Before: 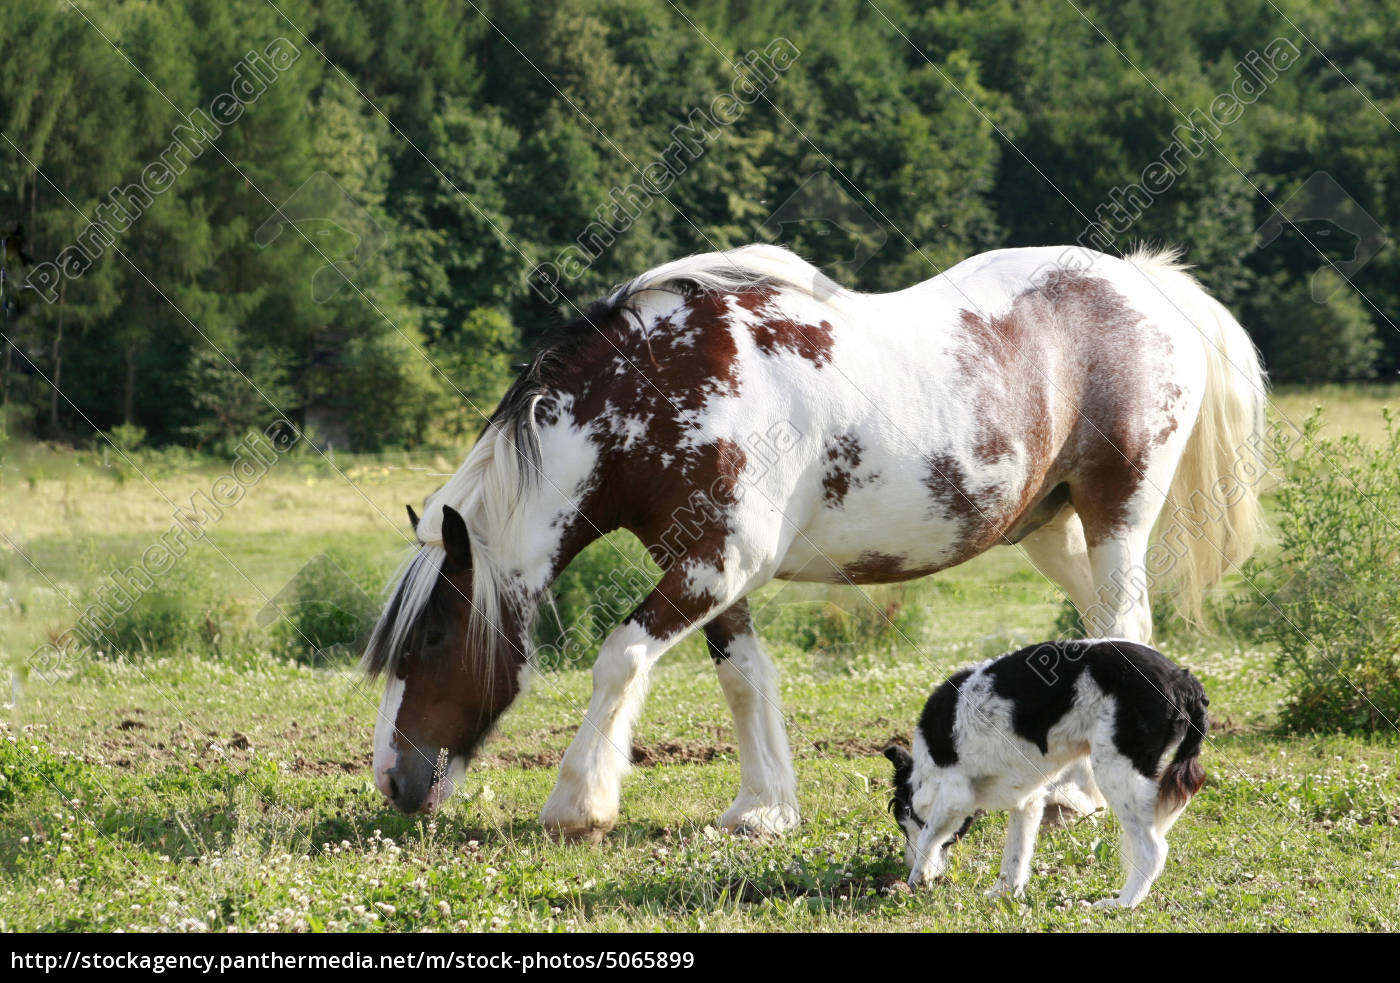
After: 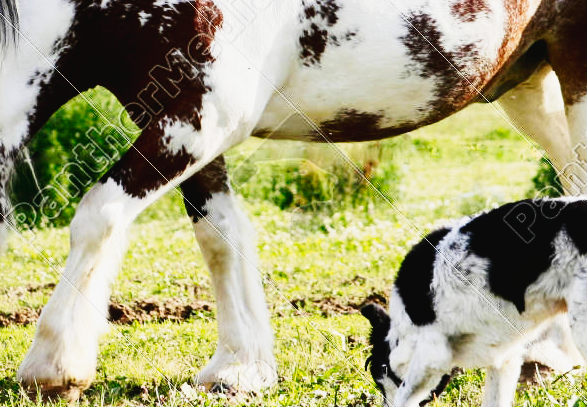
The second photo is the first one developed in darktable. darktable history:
exposure: exposure 0.197 EV, compensate exposure bias true, compensate highlight preservation false
crop: left 37.365%, top 44.972%, right 20.704%, bottom 13.589%
contrast brightness saturation: contrast 0.21, brightness -0.115, saturation 0.213
tone curve: curves: ch0 [(0, 0.026) (0.058, 0.036) (0.246, 0.214) (0.437, 0.498) (0.55, 0.644) (0.657, 0.767) (0.822, 0.9) (1, 0.961)]; ch1 [(0, 0) (0.346, 0.307) (0.408, 0.369) (0.453, 0.457) (0.476, 0.489) (0.502, 0.498) (0.521, 0.515) (0.537, 0.531) (0.612, 0.641) (0.676, 0.728) (1, 1)]; ch2 [(0, 0) (0.346, 0.34) (0.434, 0.46) (0.485, 0.494) (0.5, 0.494) (0.511, 0.508) (0.537, 0.564) (0.579, 0.599) (0.663, 0.67) (1, 1)], preserve colors none
